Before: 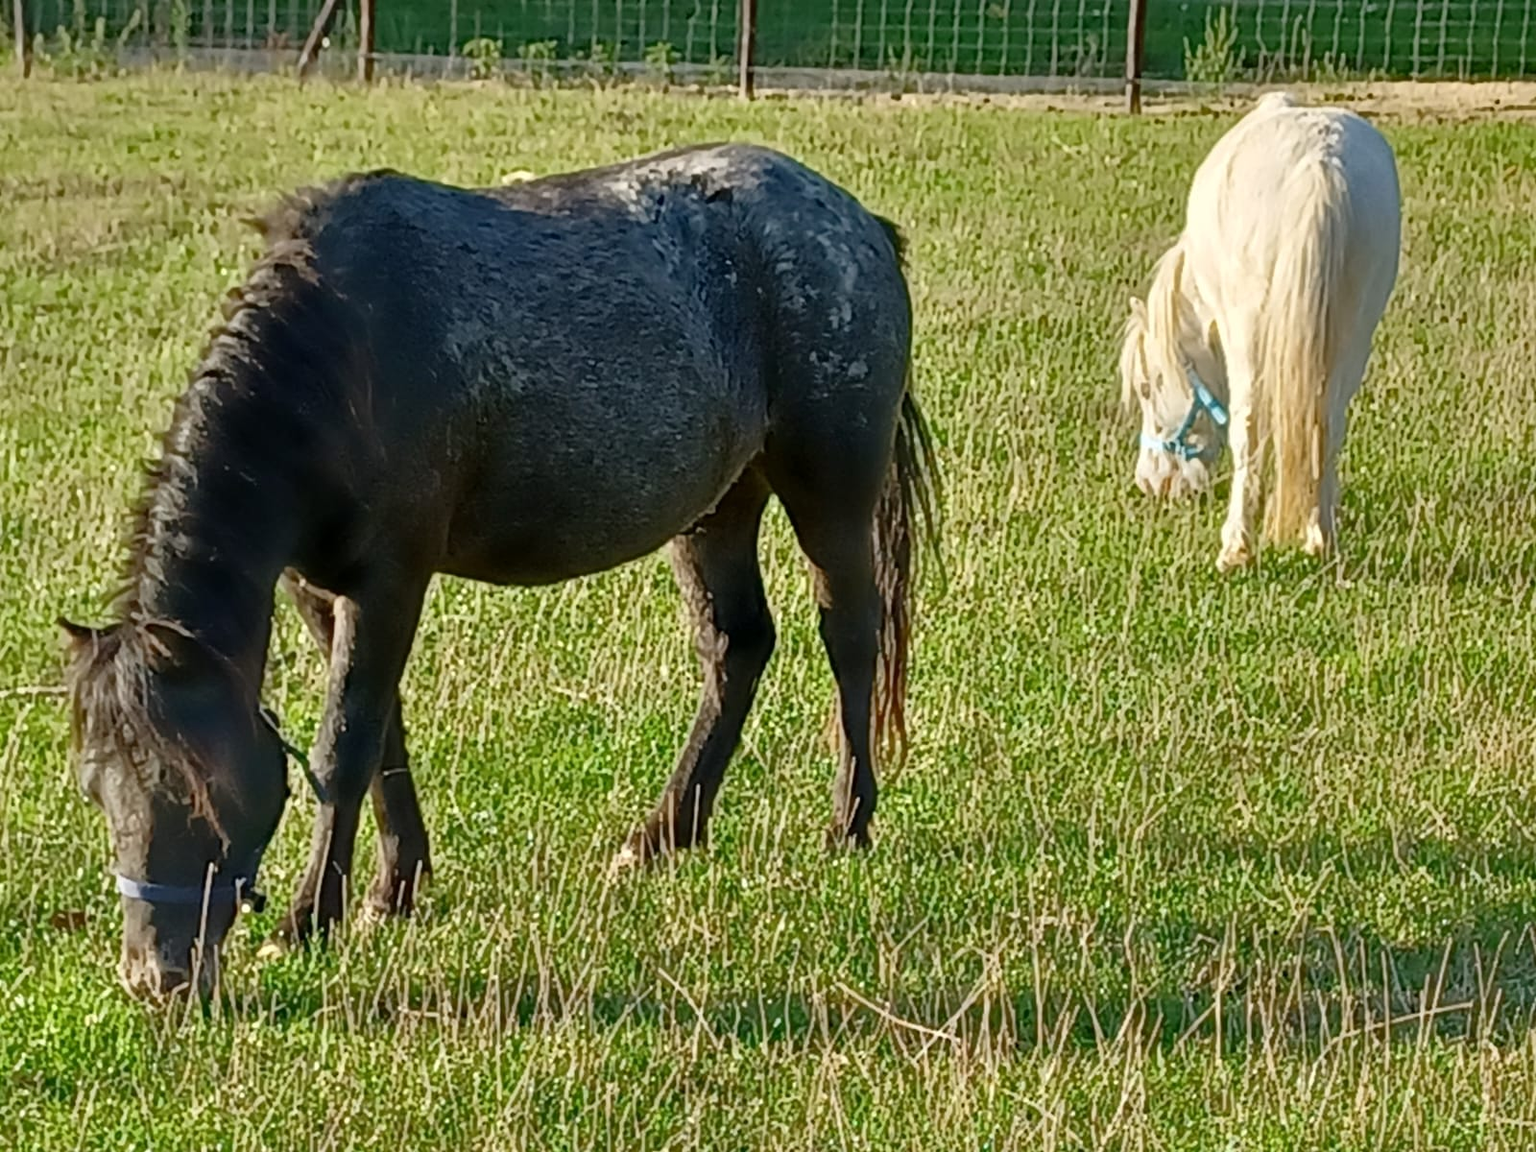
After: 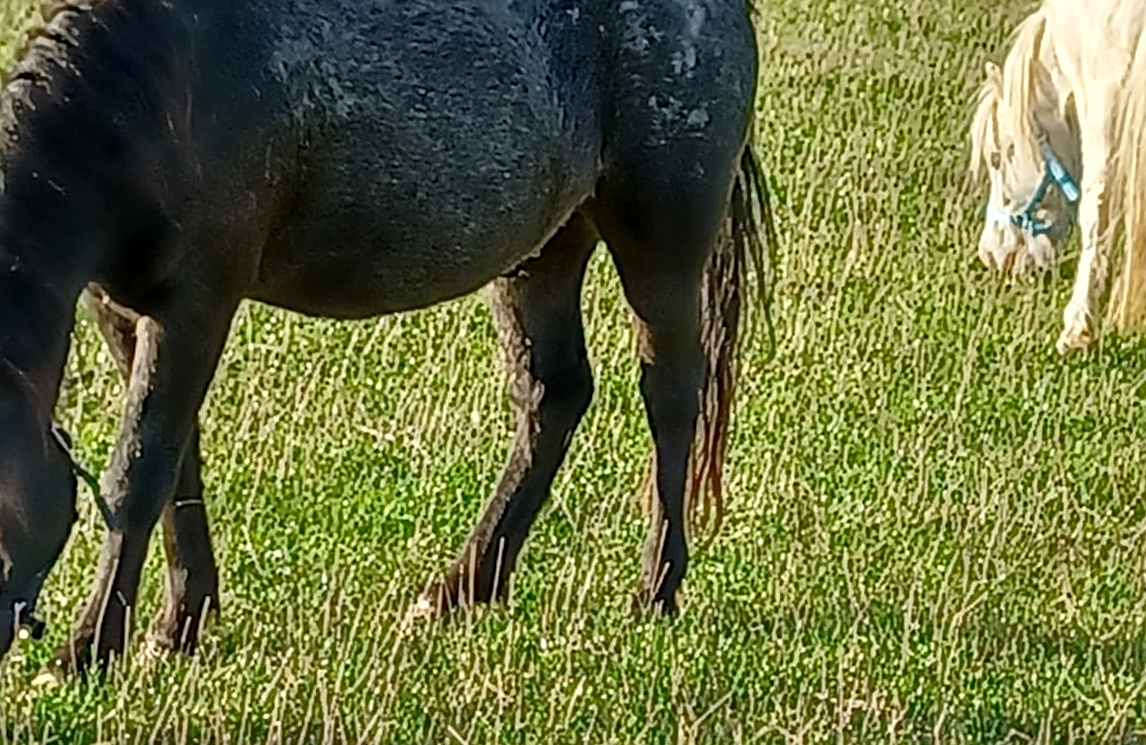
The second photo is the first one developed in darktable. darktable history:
local contrast: on, module defaults
sharpen: on, module defaults
crop and rotate: angle -3.94°, left 9.858%, top 20.459%, right 12.128%, bottom 11.877%
